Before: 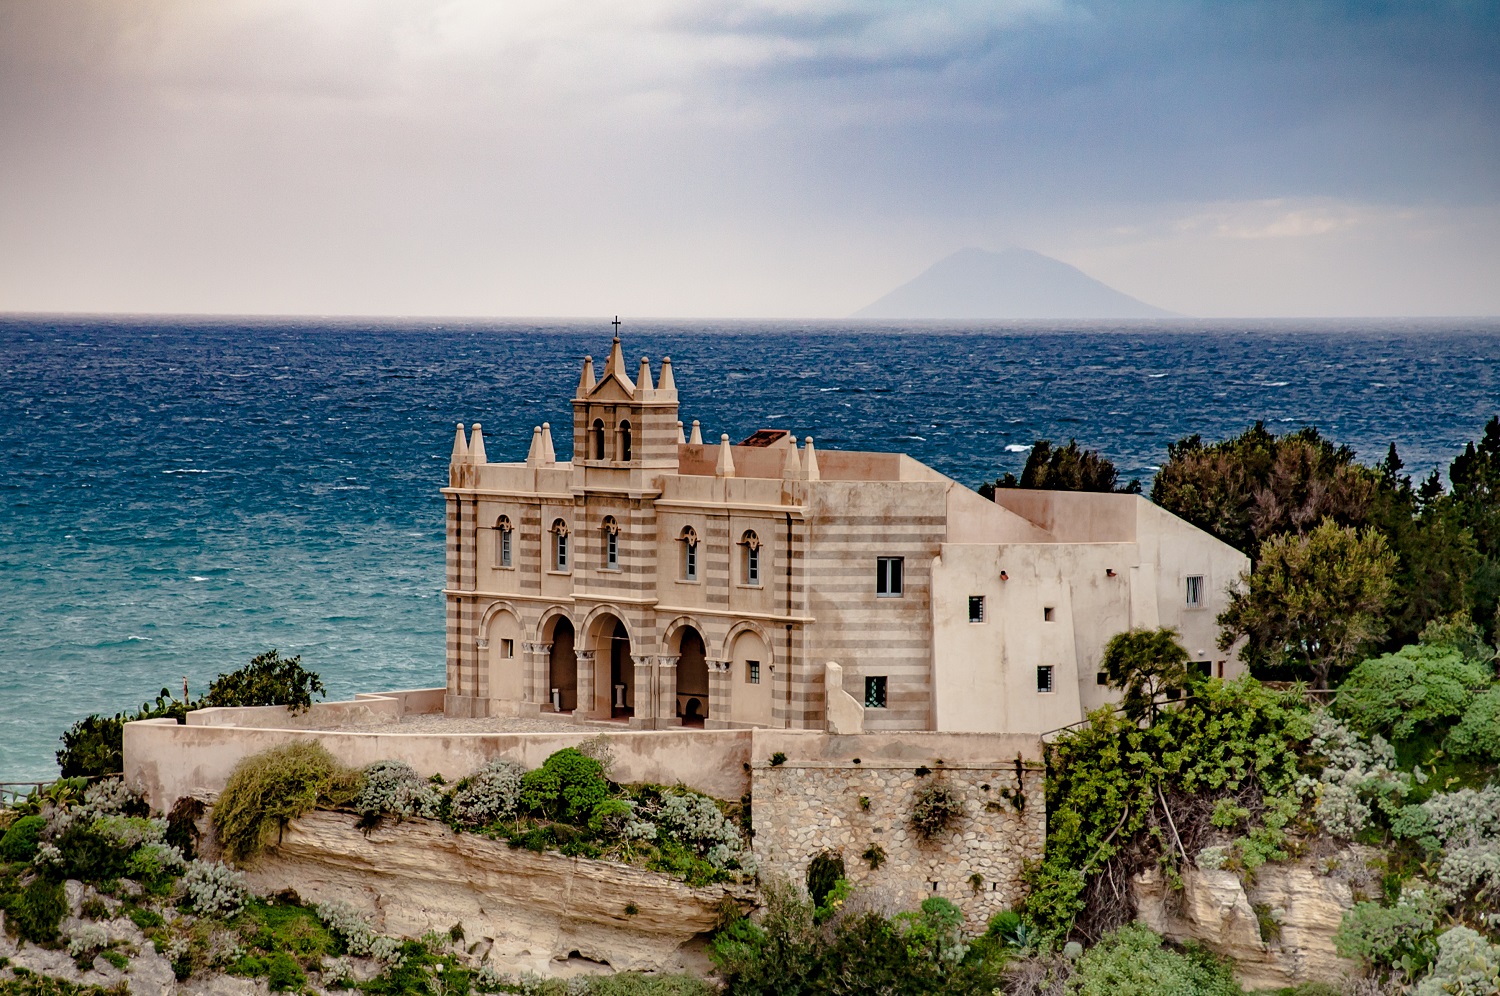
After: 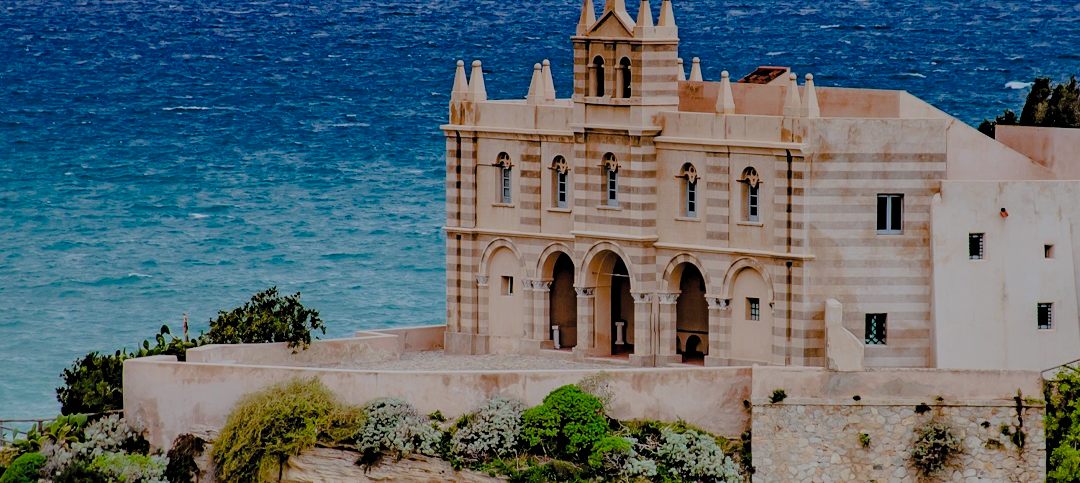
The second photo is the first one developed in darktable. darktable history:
crop: top 36.498%, right 27.964%, bottom 14.995%
color calibration: x 0.37, y 0.382, temperature 4313.32 K
filmic rgb: white relative exposure 8 EV, threshold 3 EV, hardness 2.44, latitude 10.07%, contrast 0.72, highlights saturation mix 10%, shadows ↔ highlights balance 1.38%, color science v4 (2020), enable highlight reconstruction true
